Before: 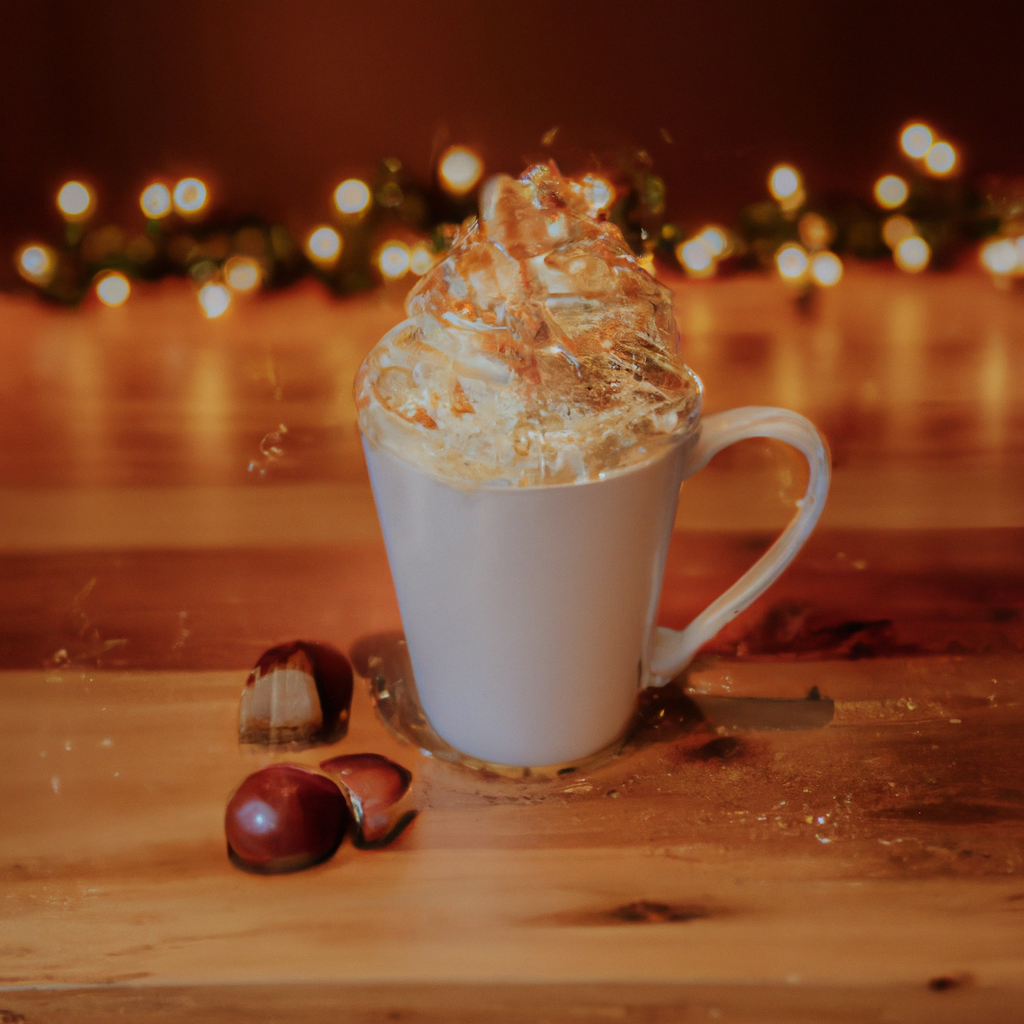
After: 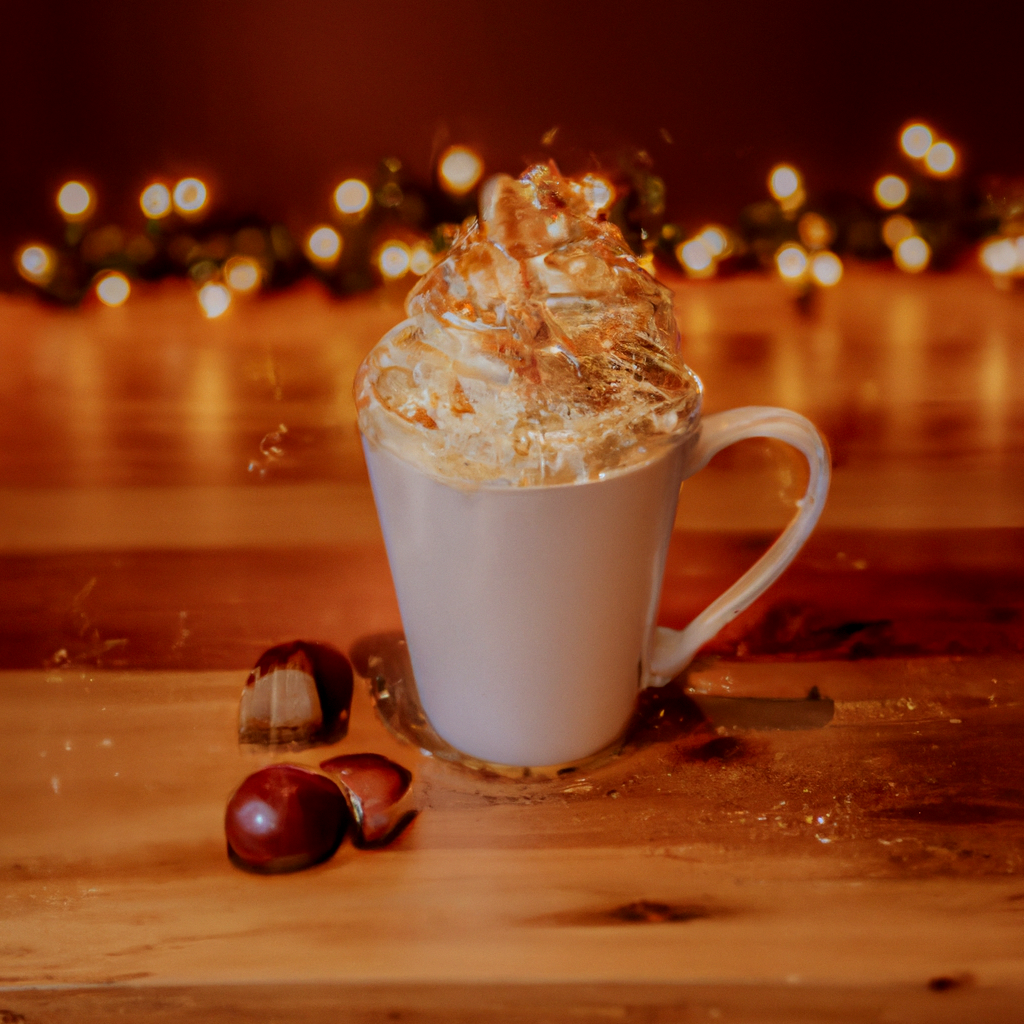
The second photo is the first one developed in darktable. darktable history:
local contrast: on, module defaults
rgb levels: mode RGB, independent channels, levels [[0, 0.5, 1], [0, 0.521, 1], [0, 0.536, 1]]
